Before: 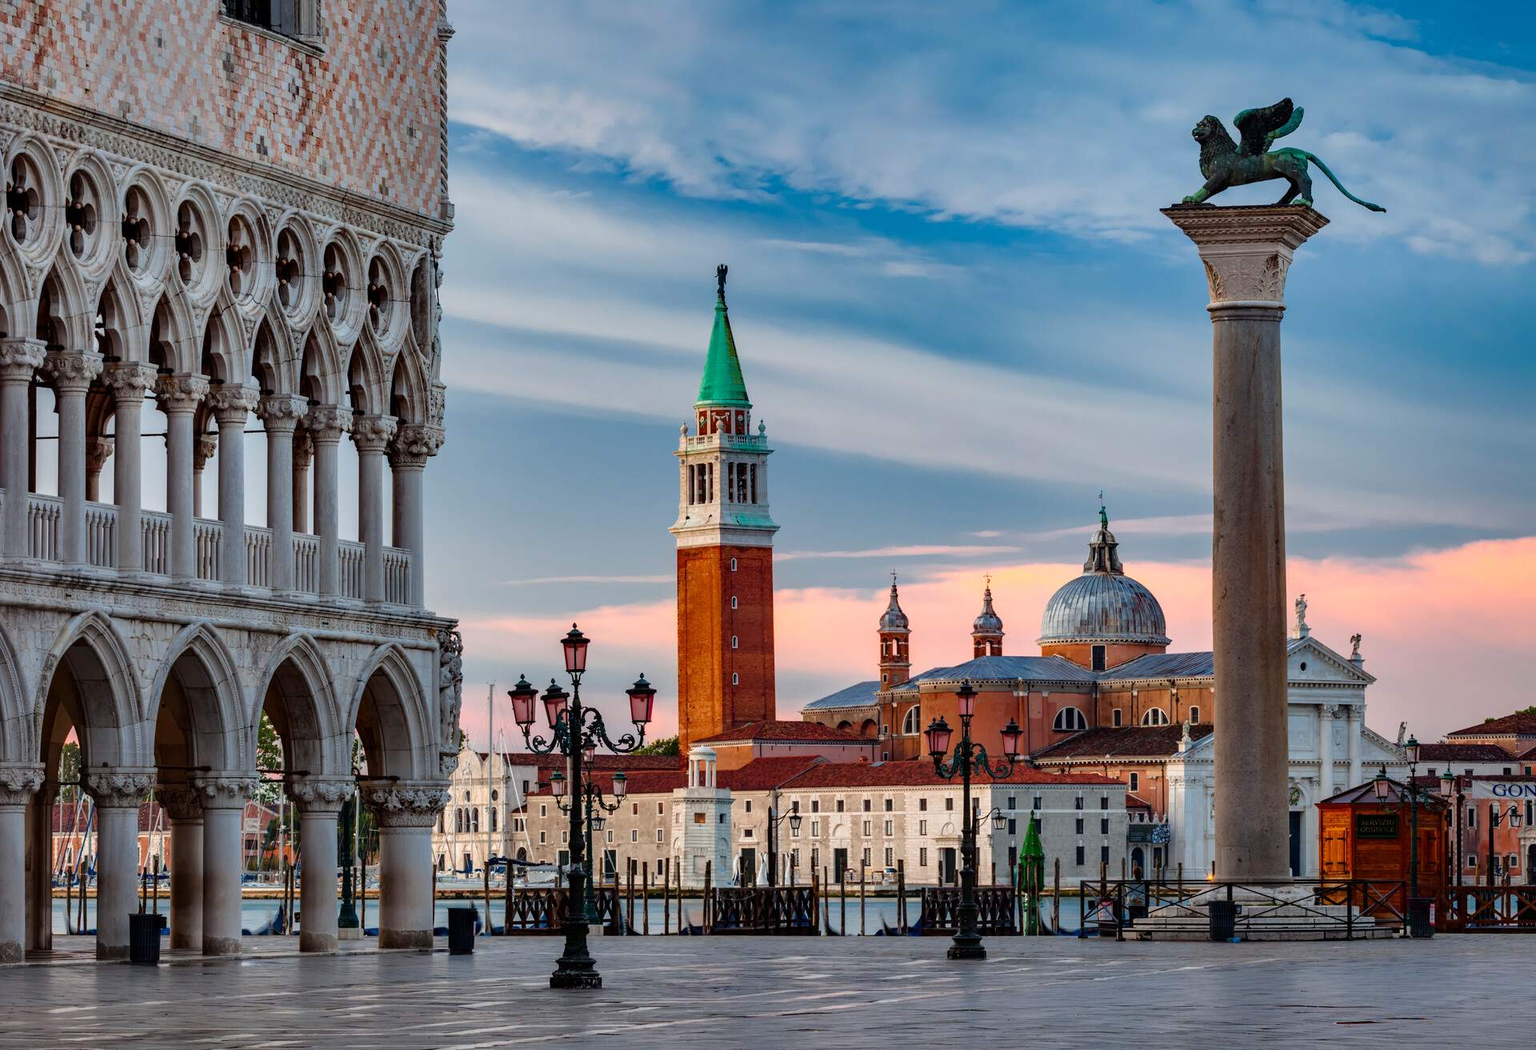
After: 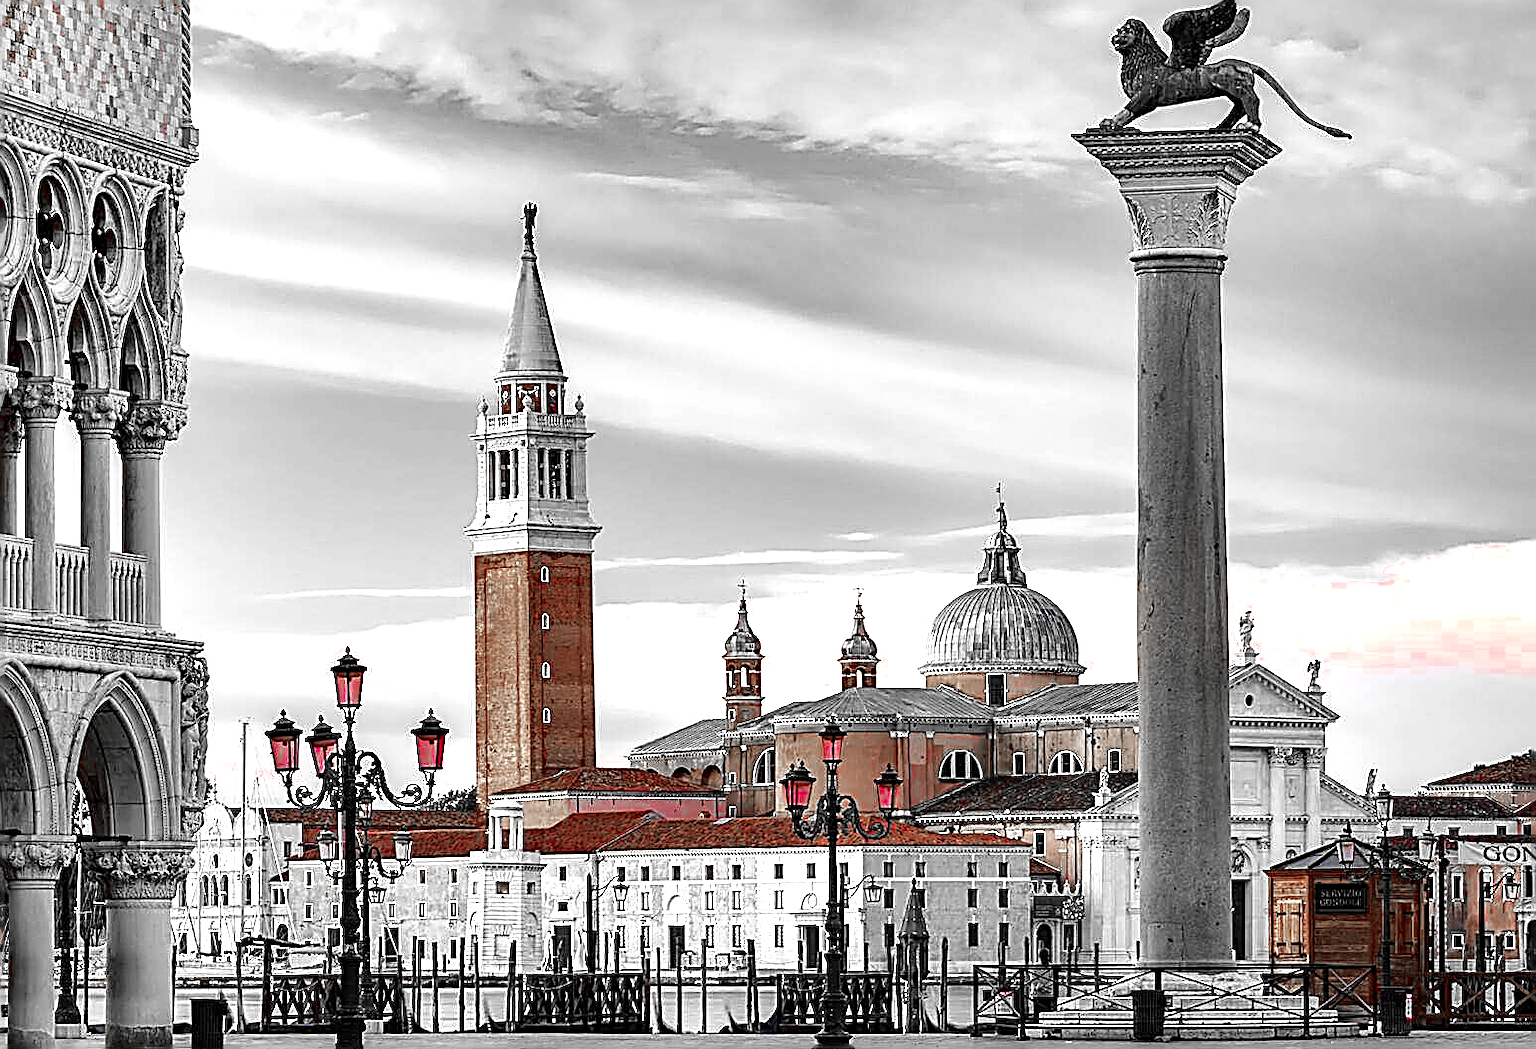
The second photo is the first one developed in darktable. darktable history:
crop: left 19.159%, top 9.58%, bottom 9.58%
color correction: saturation 1.11
color balance rgb: shadows lift › chroma 11.71%, shadows lift › hue 133.46°, highlights gain › chroma 4%, highlights gain › hue 200.2°, perceptual saturation grading › global saturation 18.05%
color zones: curves: ch0 [(0, 0.278) (0.143, 0.5) (0.286, 0.5) (0.429, 0.5) (0.571, 0.5) (0.714, 0.5) (0.857, 0.5) (1, 0.5)]; ch1 [(0, 1) (0.143, 0.165) (0.286, 0) (0.429, 0) (0.571, 0) (0.714, 0) (0.857, 0.5) (1, 0.5)]; ch2 [(0, 0.508) (0.143, 0.5) (0.286, 0.5) (0.429, 0.5) (0.571, 0.5) (0.714, 0.5) (0.857, 0.5) (1, 0.5)]
exposure: black level correction 0, exposure 1.1 EV, compensate highlight preservation false
sharpen: amount 2
local contrast: highlights 61%, shadows 106%, detail 107%, midtone range 0.529
